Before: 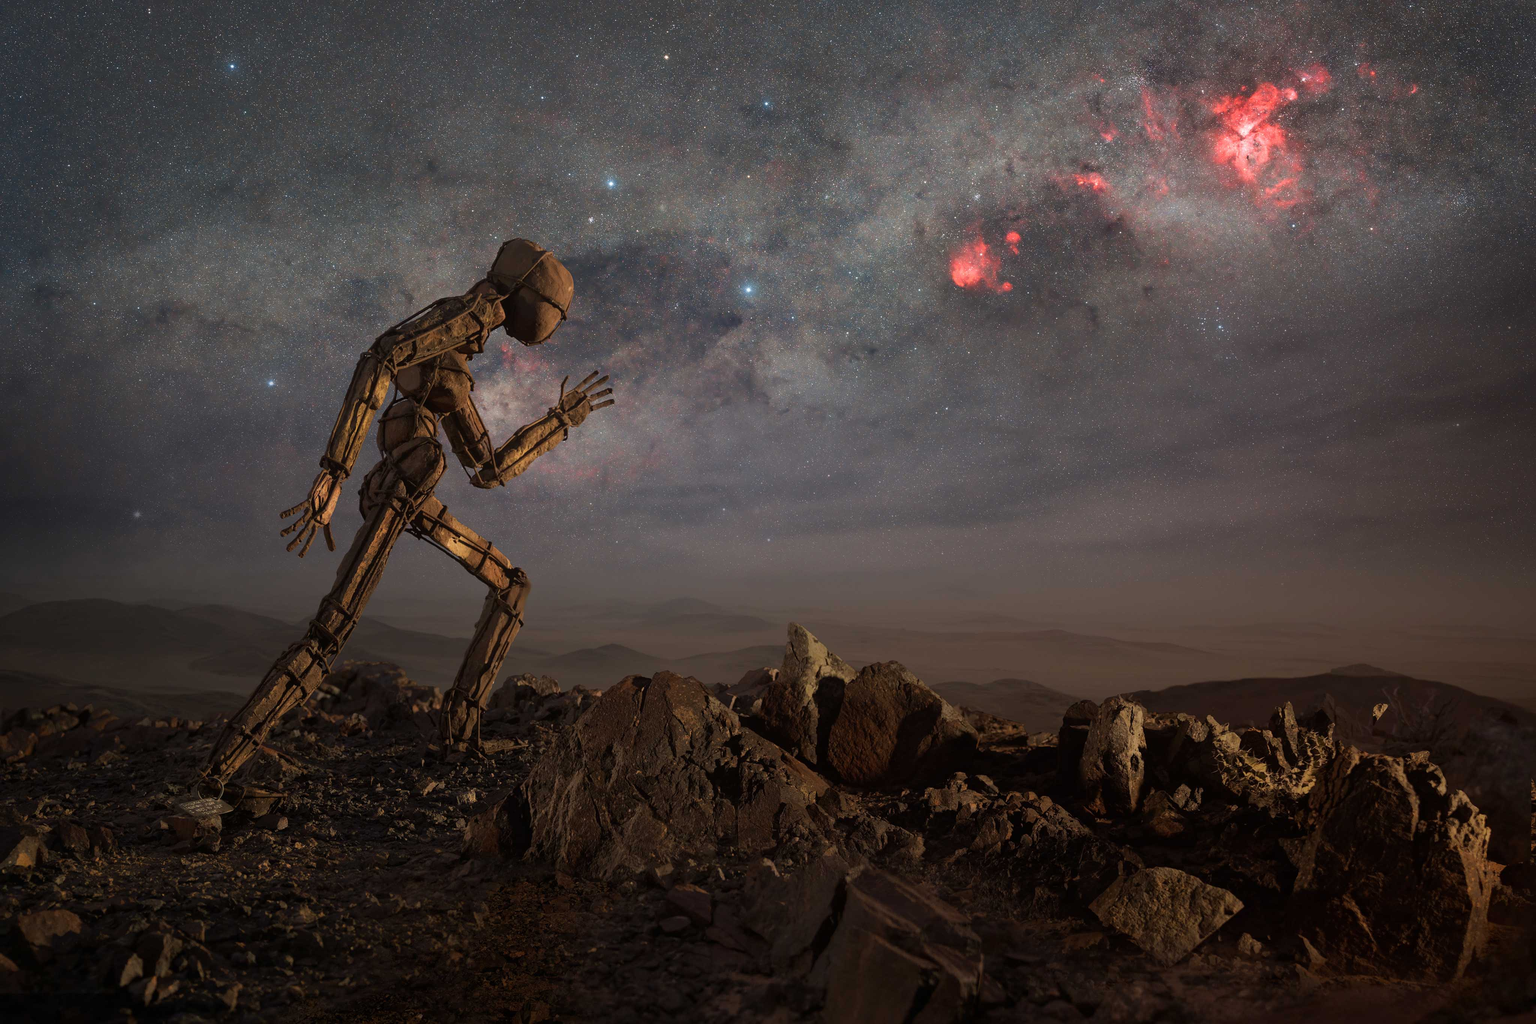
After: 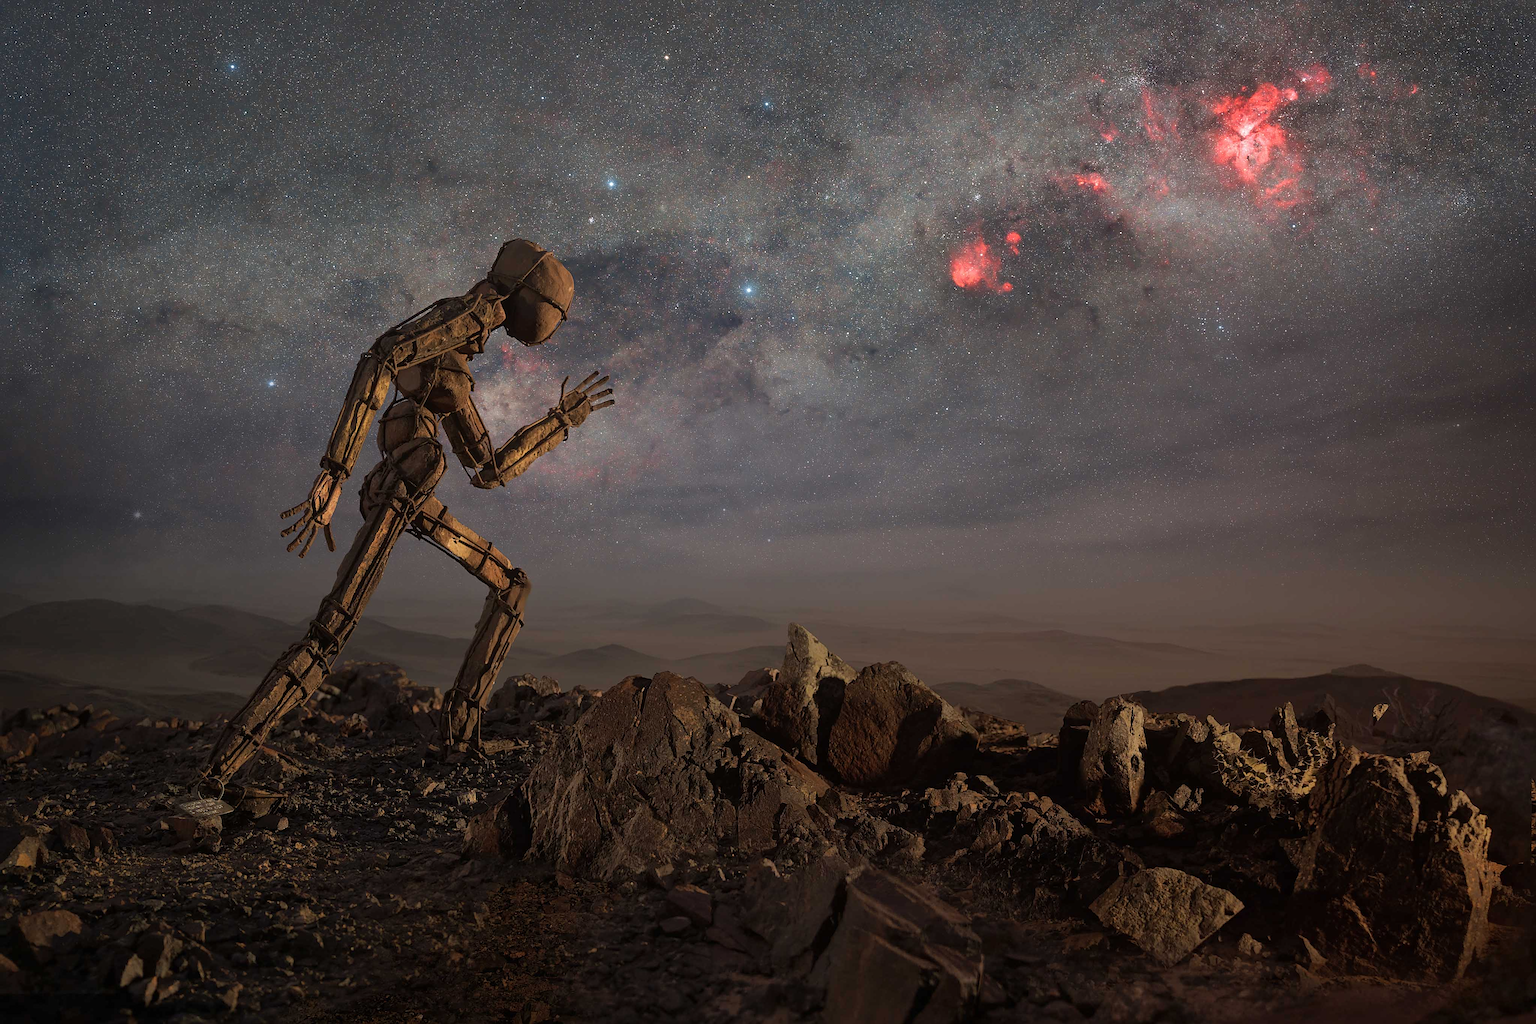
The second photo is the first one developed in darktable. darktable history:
shadows and highlights: shadows 25.46, highlights -24.39
sharpen: on, module defaults
